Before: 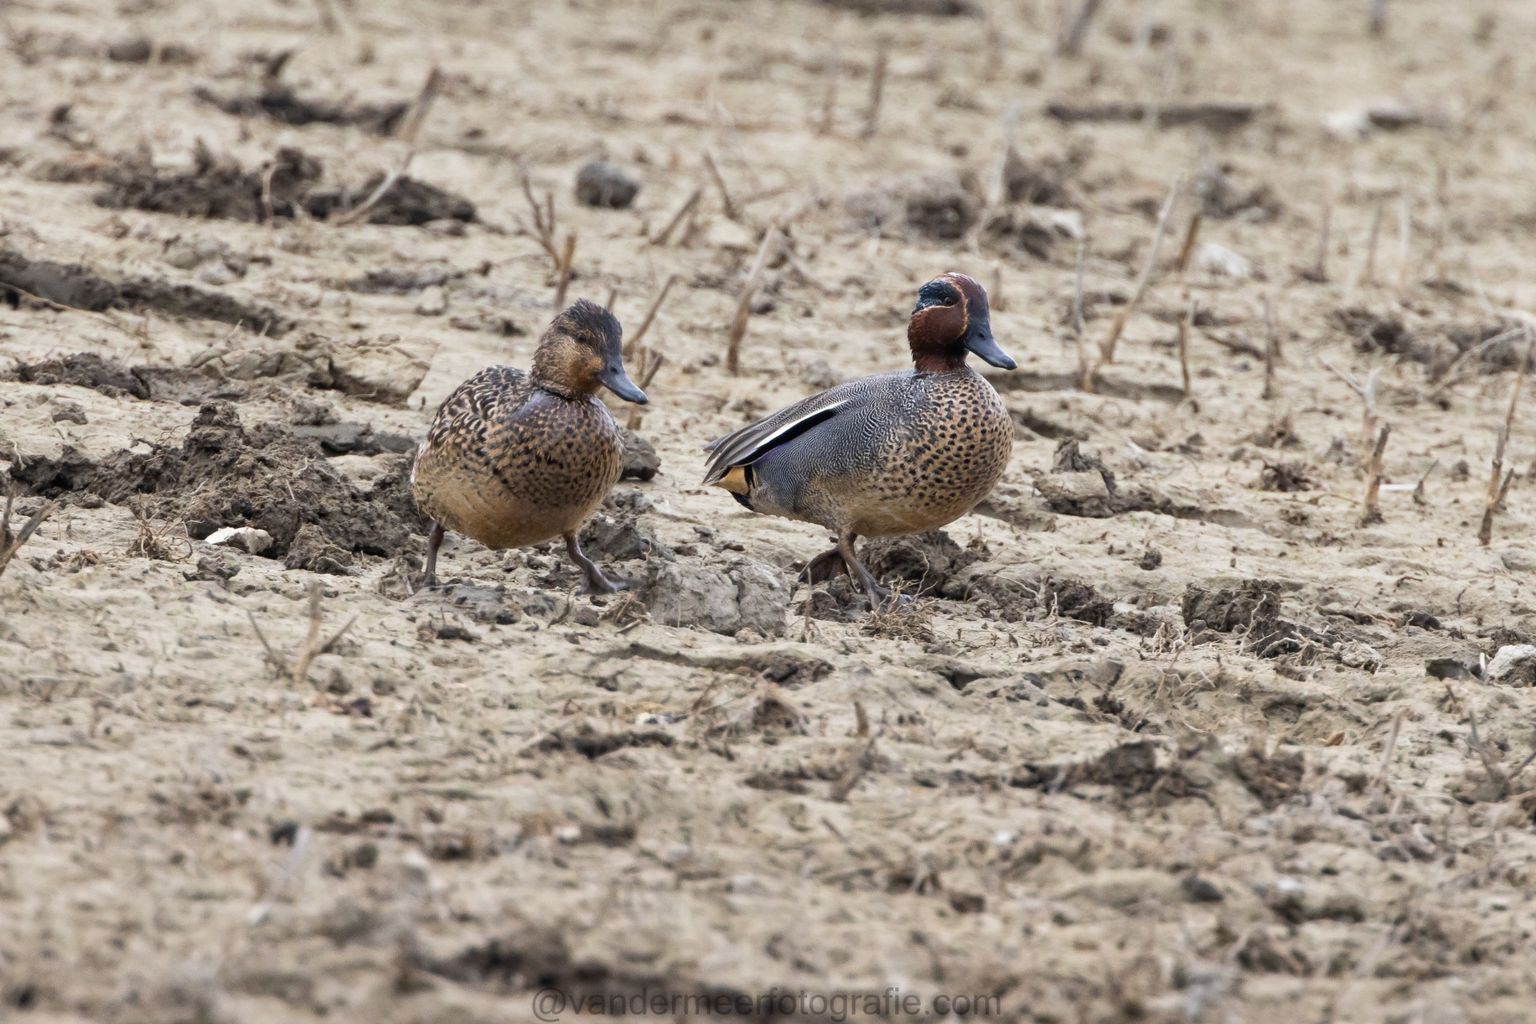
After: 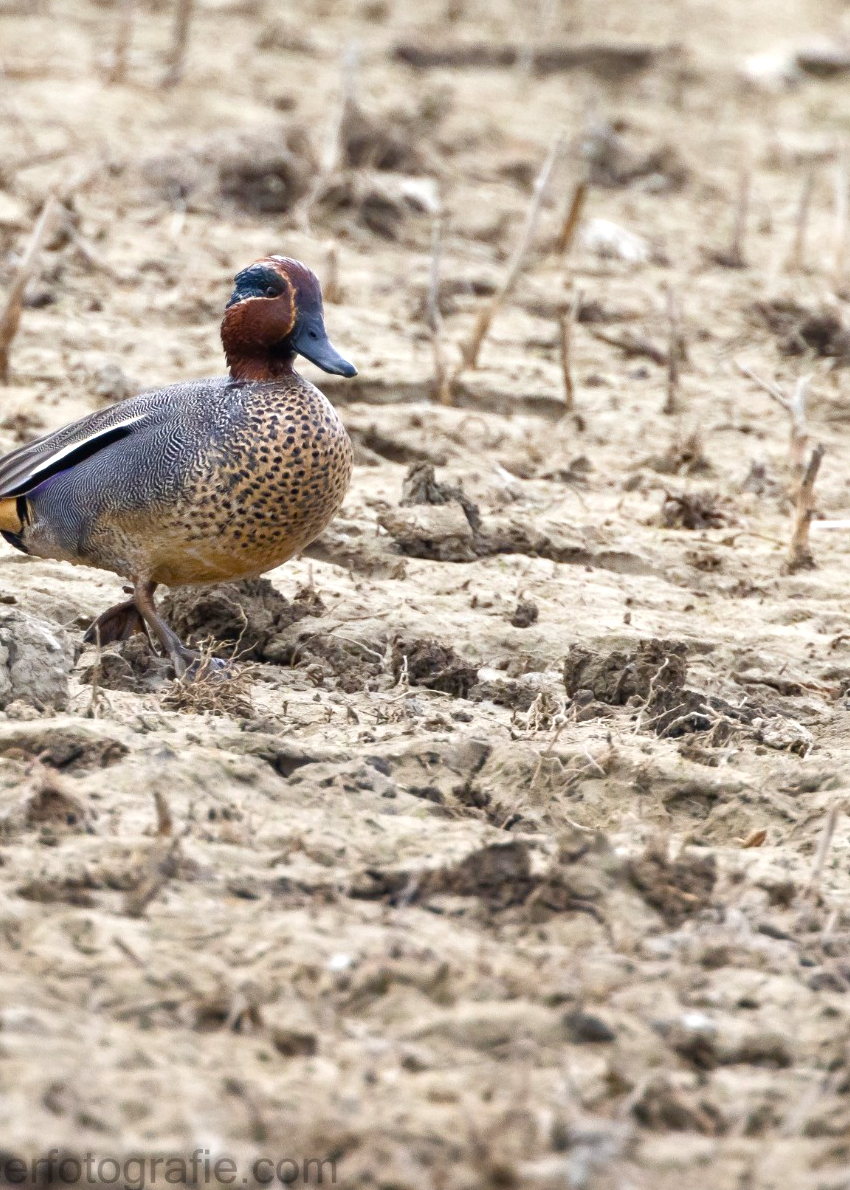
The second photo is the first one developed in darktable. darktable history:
crop: left 47.628%, top 6.643%, right 7.874%
color balance rgb: perceptual saturation grading › global saturation 25%, perceptual saturation grading › highlights -50%, perceptual saturation grading › shadows 30%, perceptual brilliance grading › global brilliance 12%, global vibrance 20%
